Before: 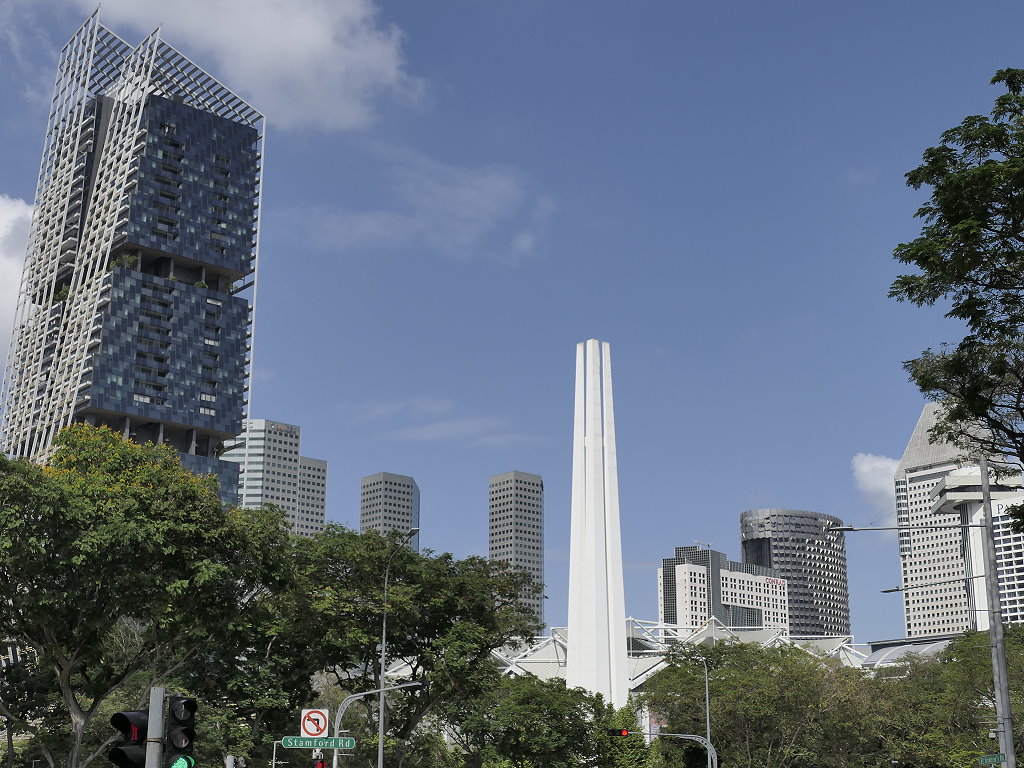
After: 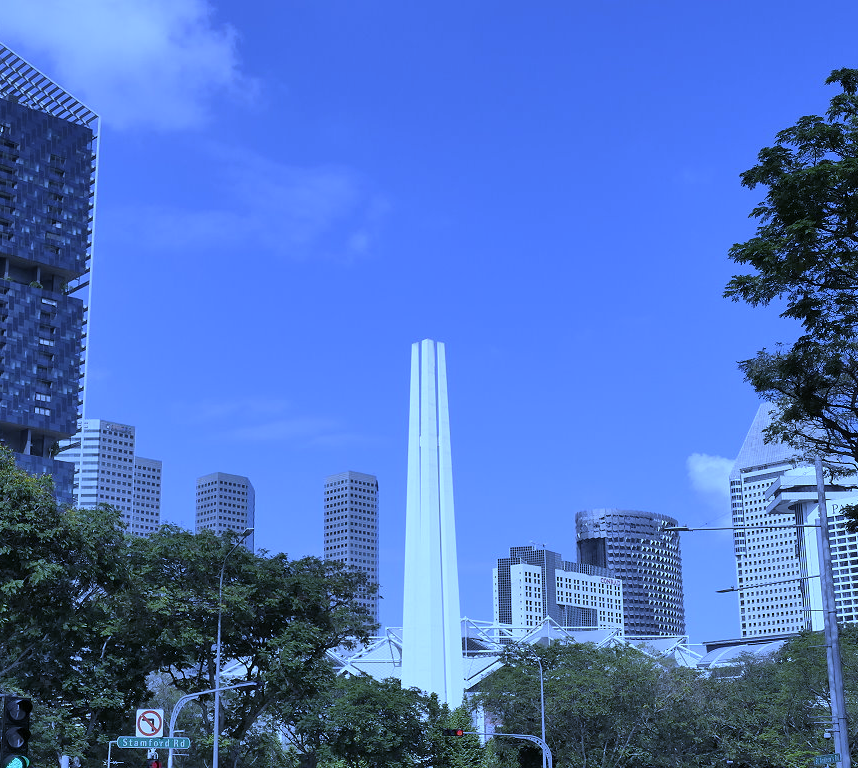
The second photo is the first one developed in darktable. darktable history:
crop: left 16.145%
white balance: red 0.766, blue 1.537
